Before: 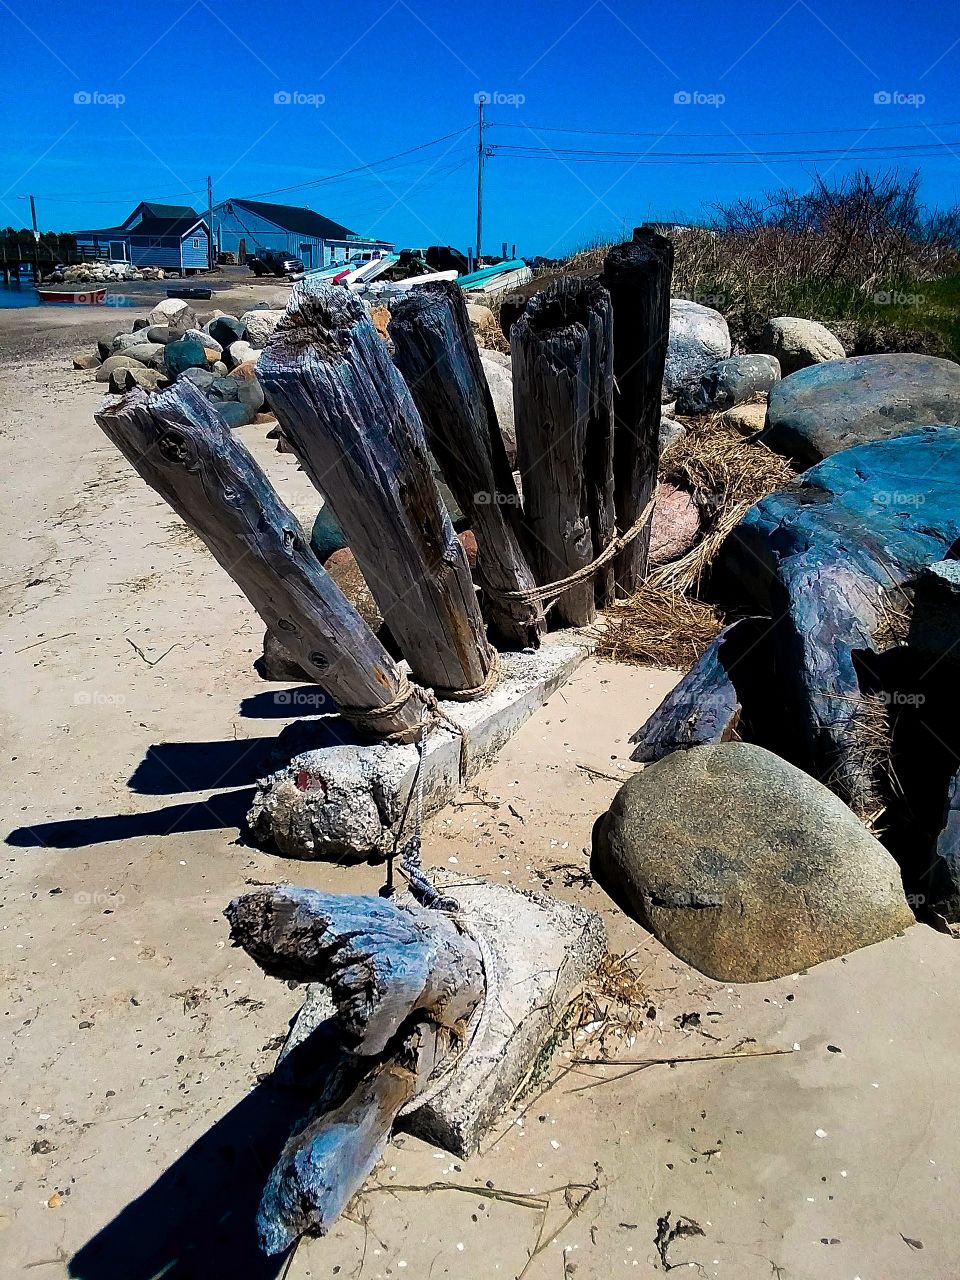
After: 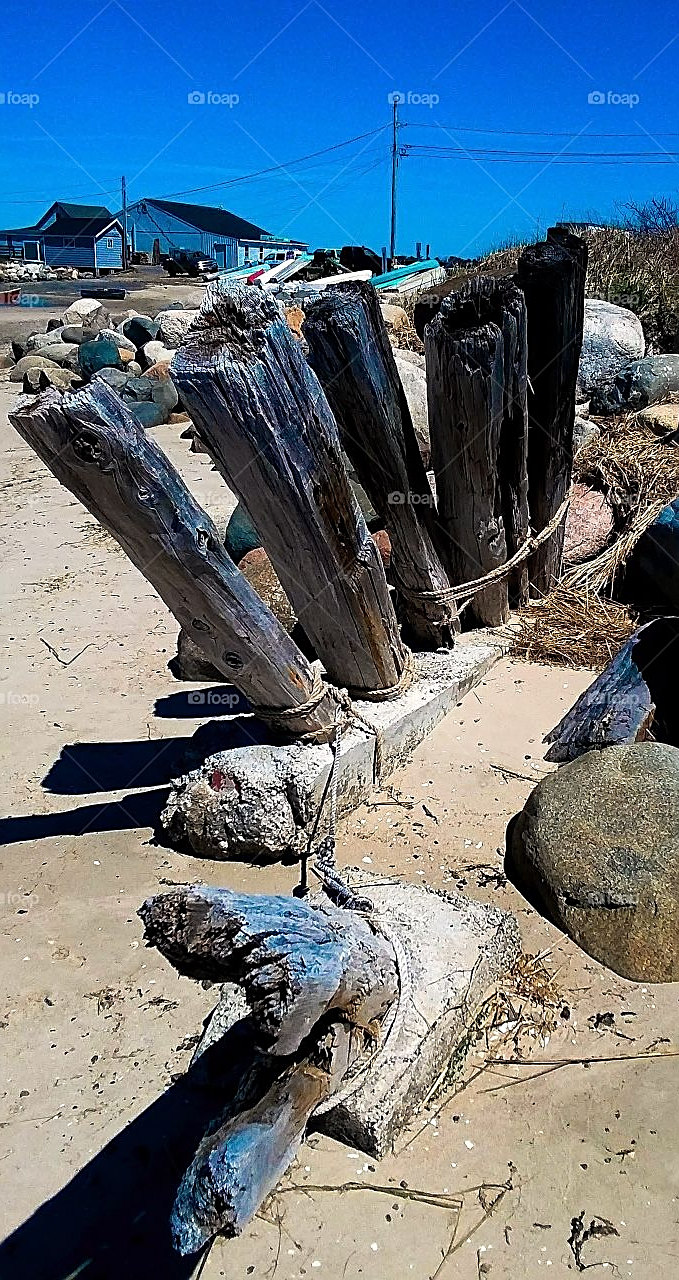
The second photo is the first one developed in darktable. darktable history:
sharpen: on, module defaults
crop and rotate: left 9.061%, right 20.142%
